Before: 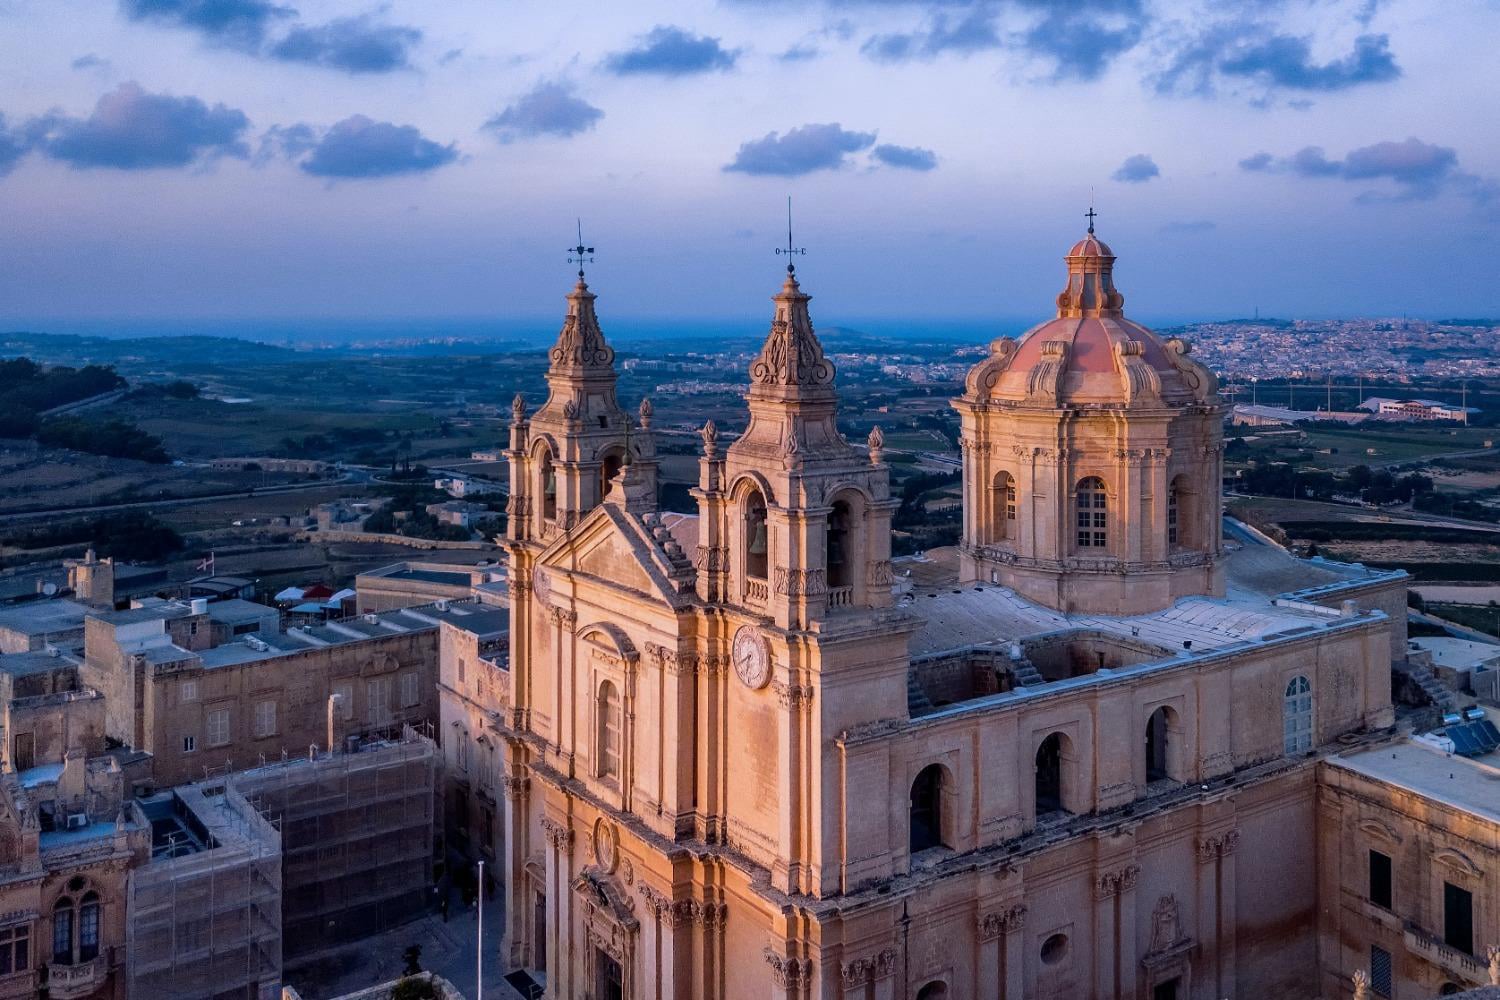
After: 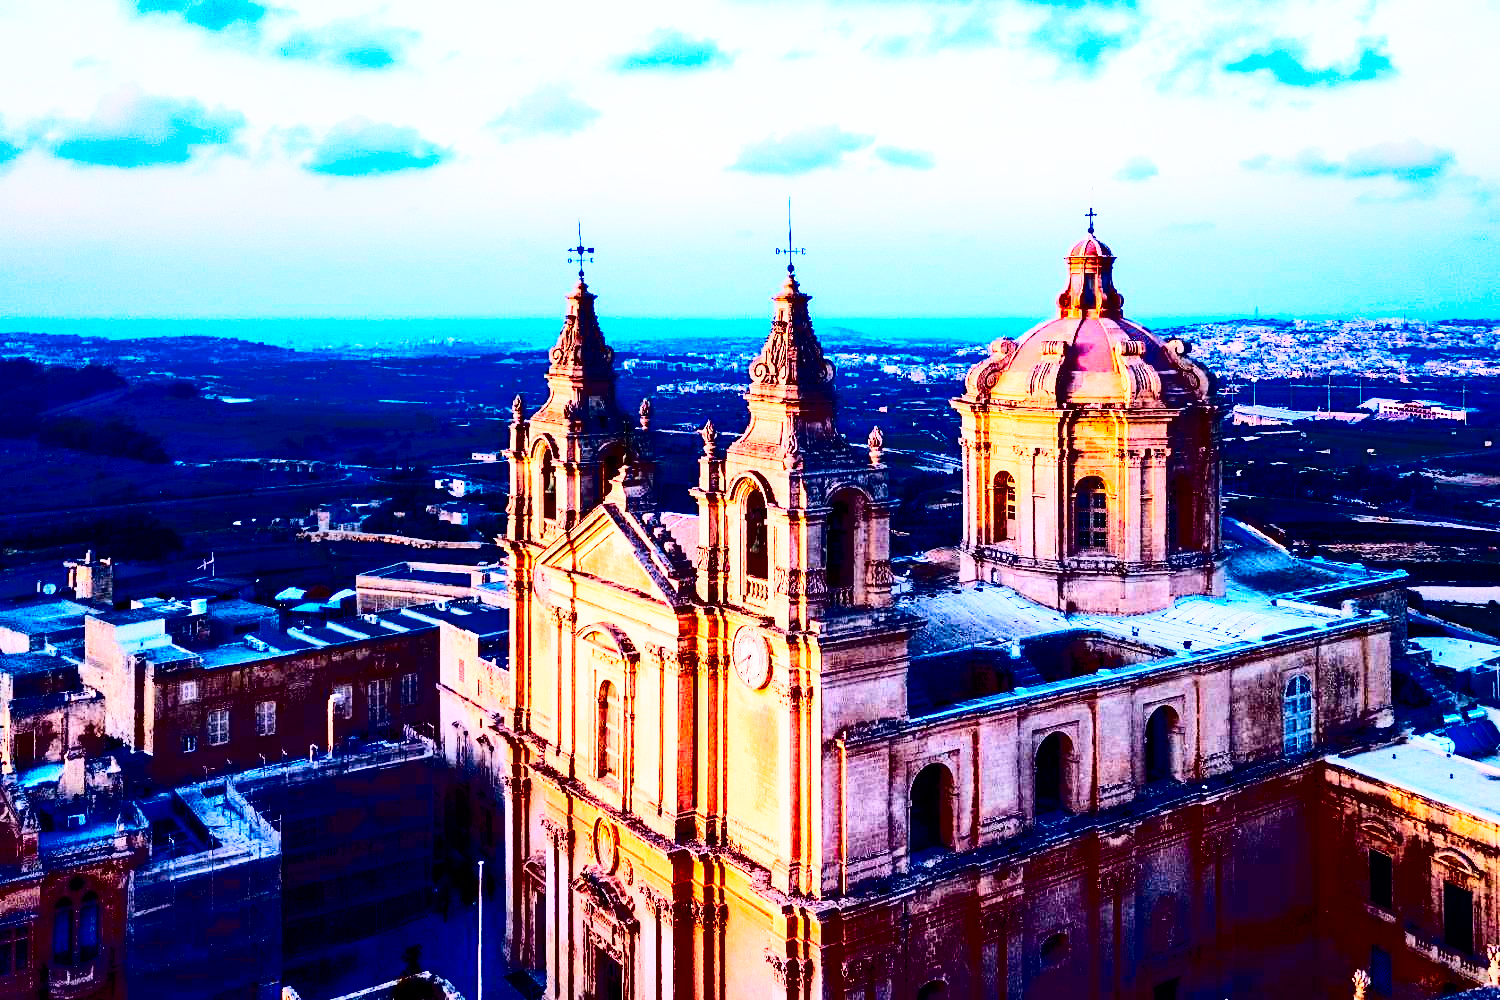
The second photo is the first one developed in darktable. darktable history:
exposure: exposure 0.191 EV, compensate highlight preservation false
base curve: curves: ch0 [(0, 0) (0.007, 0.004) (0.027, 0.03) (0.046, 0.07) (0.207, 0.54) (0.442, 0.872) (0.673, 0.972) (1, 1)], preserve colors none
contrast brightness saturation: contrast 0.77, brightness -1, saturation 1
